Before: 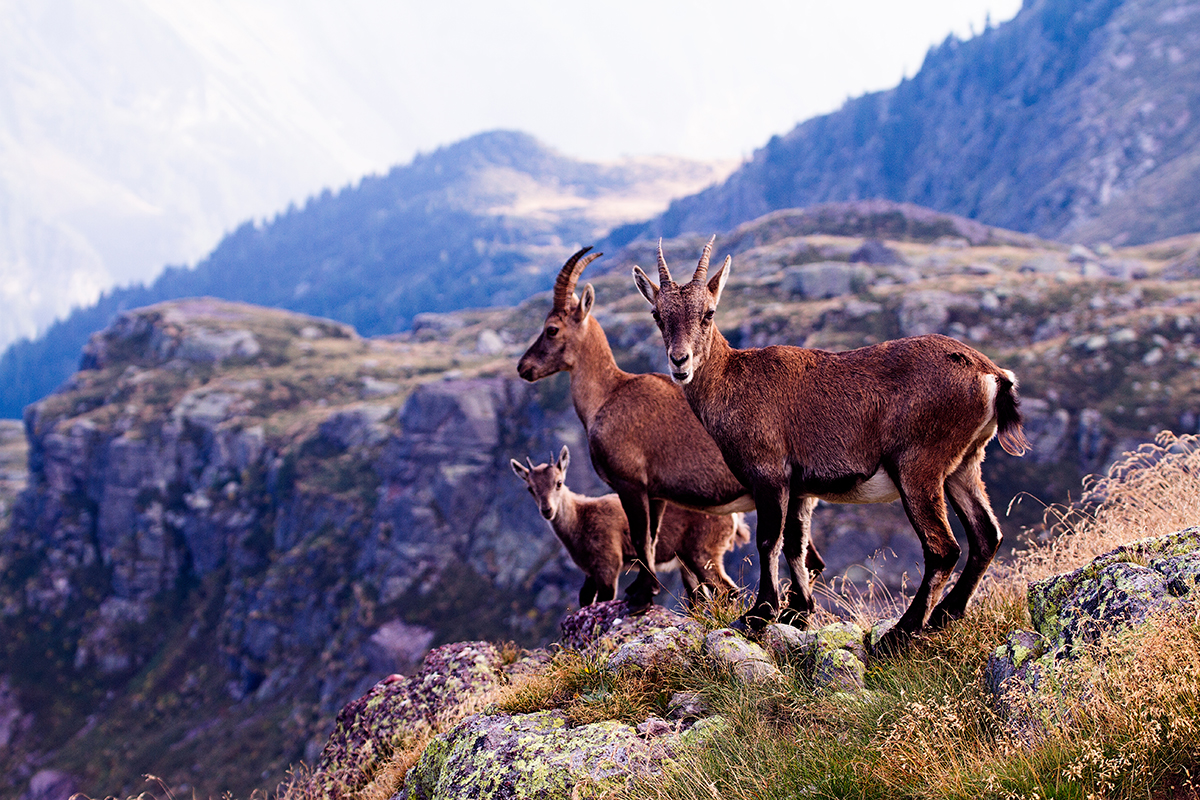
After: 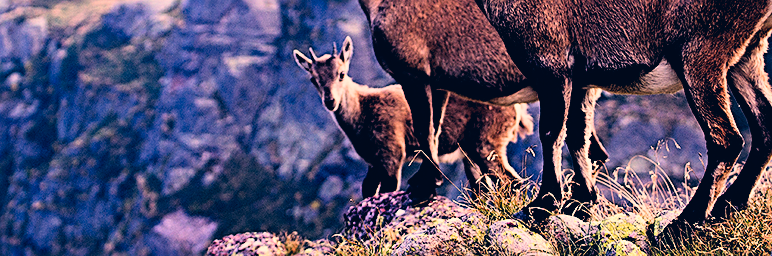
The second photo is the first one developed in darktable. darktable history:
sharpen: on, module defaults
crop: left 18.091%, top 51.13%, right 17.525%, bottom 16.85%
exposure: black level correction 0, exposure 0.7 EV, compensate exposure bias true, compensate highlight preservation false
color correction: highlights a* 10.32, highlights b* 14.66, shadows a* -9.59, shadows b* -15.02
filmic rgb: hardness 4.17, contrast 1.364, color science v6 (2022)
